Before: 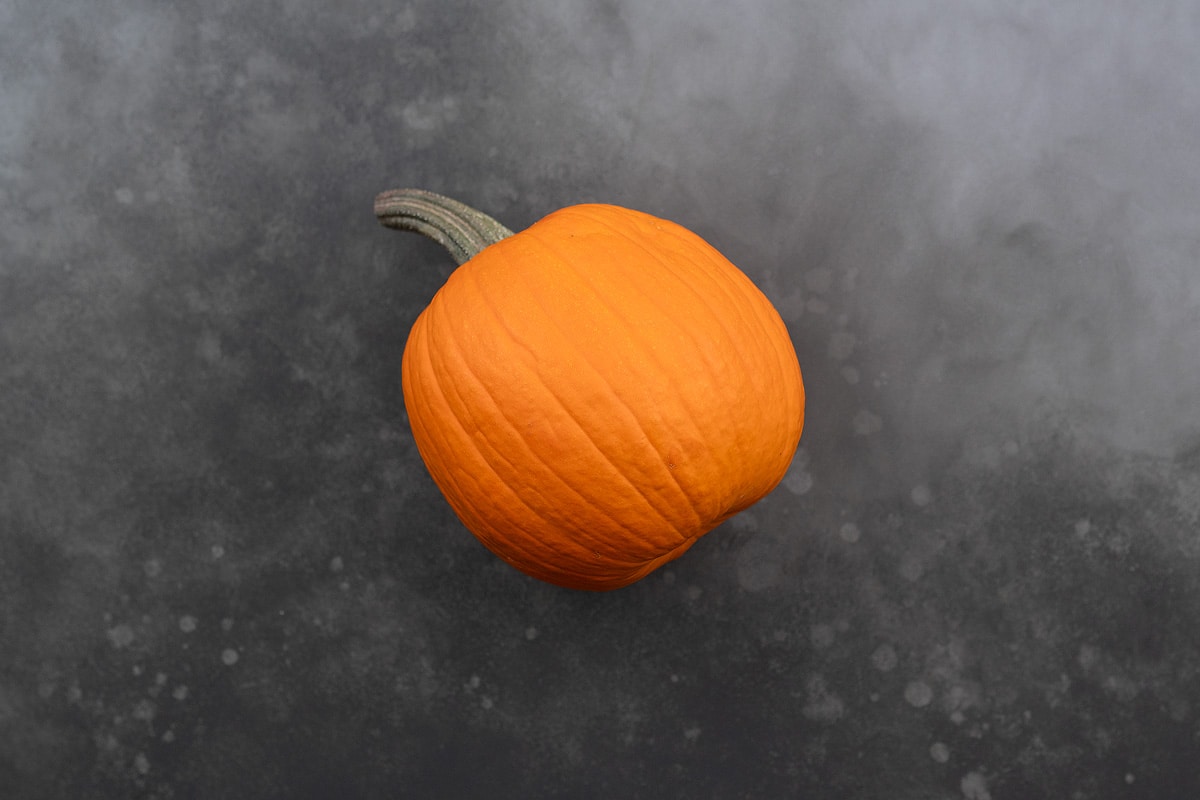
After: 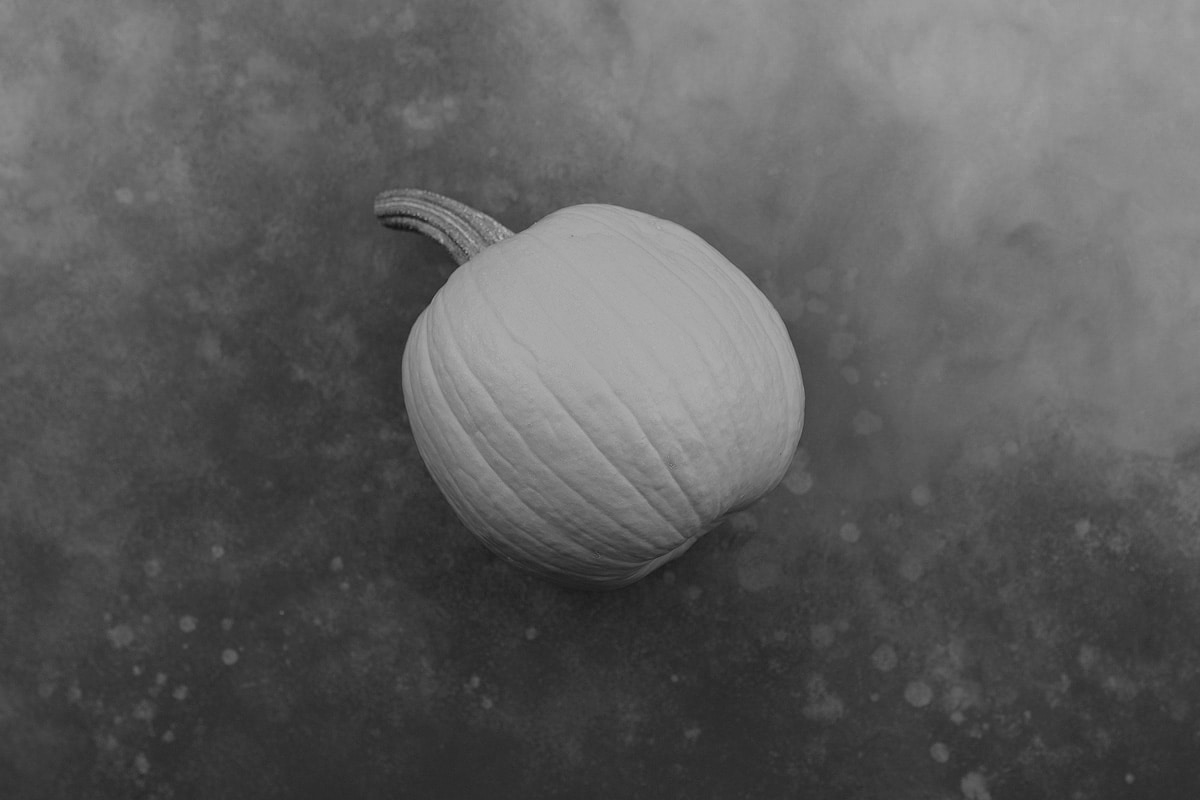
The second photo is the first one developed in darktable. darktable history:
color zones: curves: ch0 [(0, 0.613) (0.01, 0.613) (0.245, 0.448) (0.498, 0.529) (0.642, 0.665) (0.879, 0.777) (0.99, 0.613)]; ch1 [(0, 0) (0.143, 0) (0.286, 0) (0.429, 0) (0.571, 0) (0.714, 0) (0.857, 0)]
color correction: highlights a* 4.11, highlights b* 4.94, shadows a* -8.23, shadows b* 4.88
